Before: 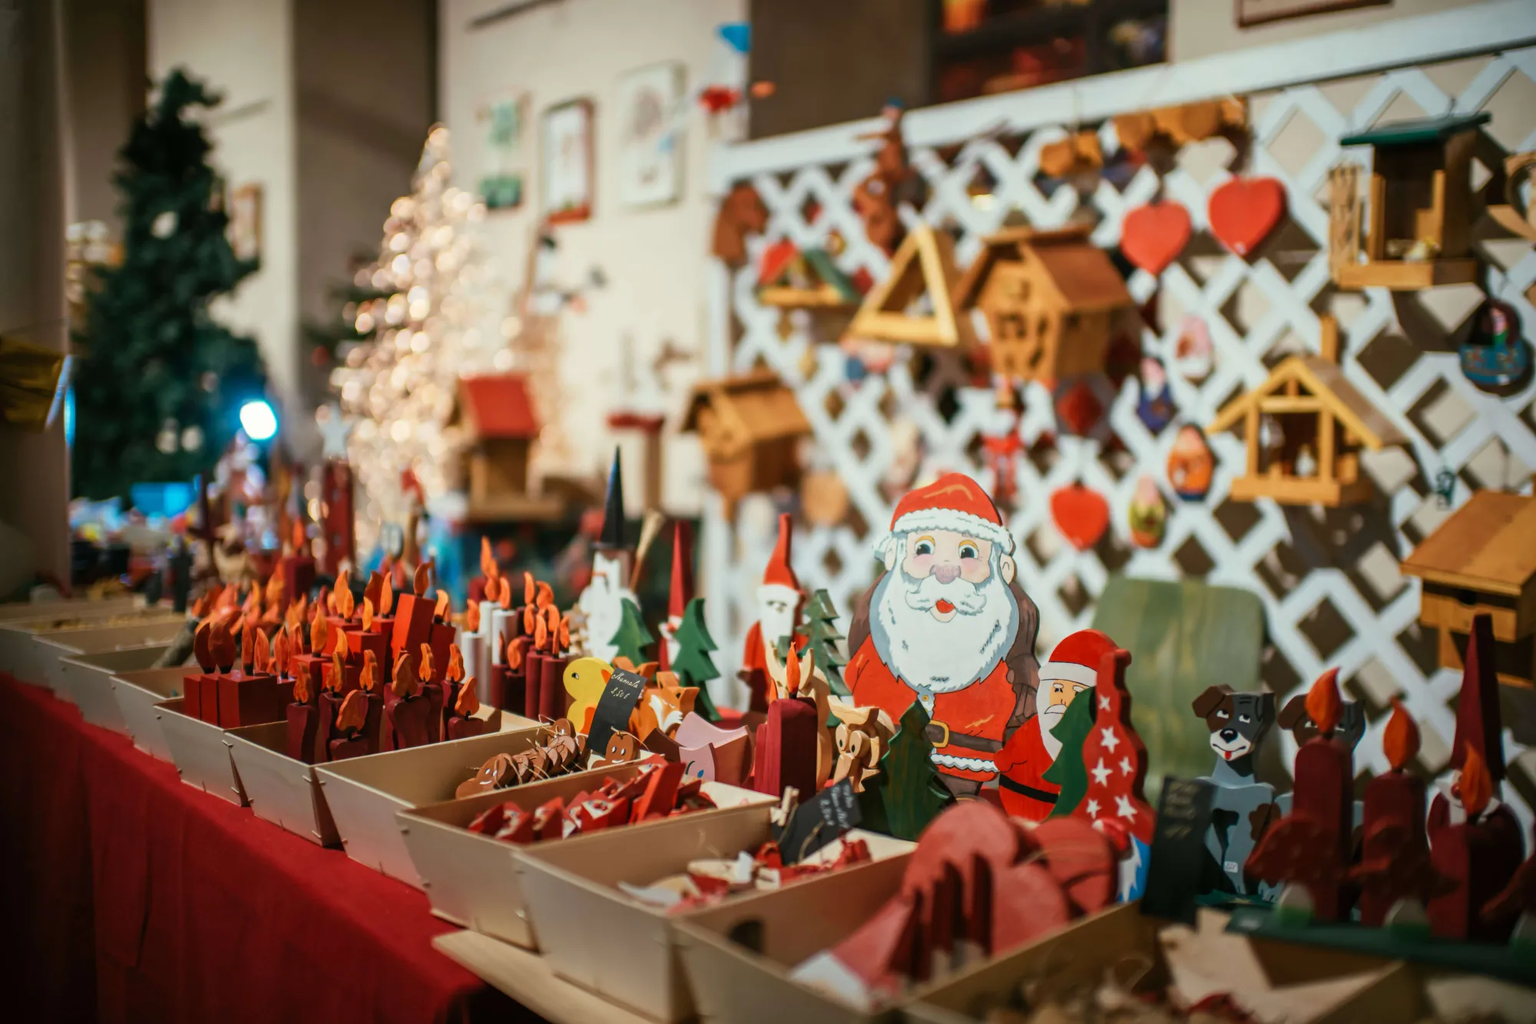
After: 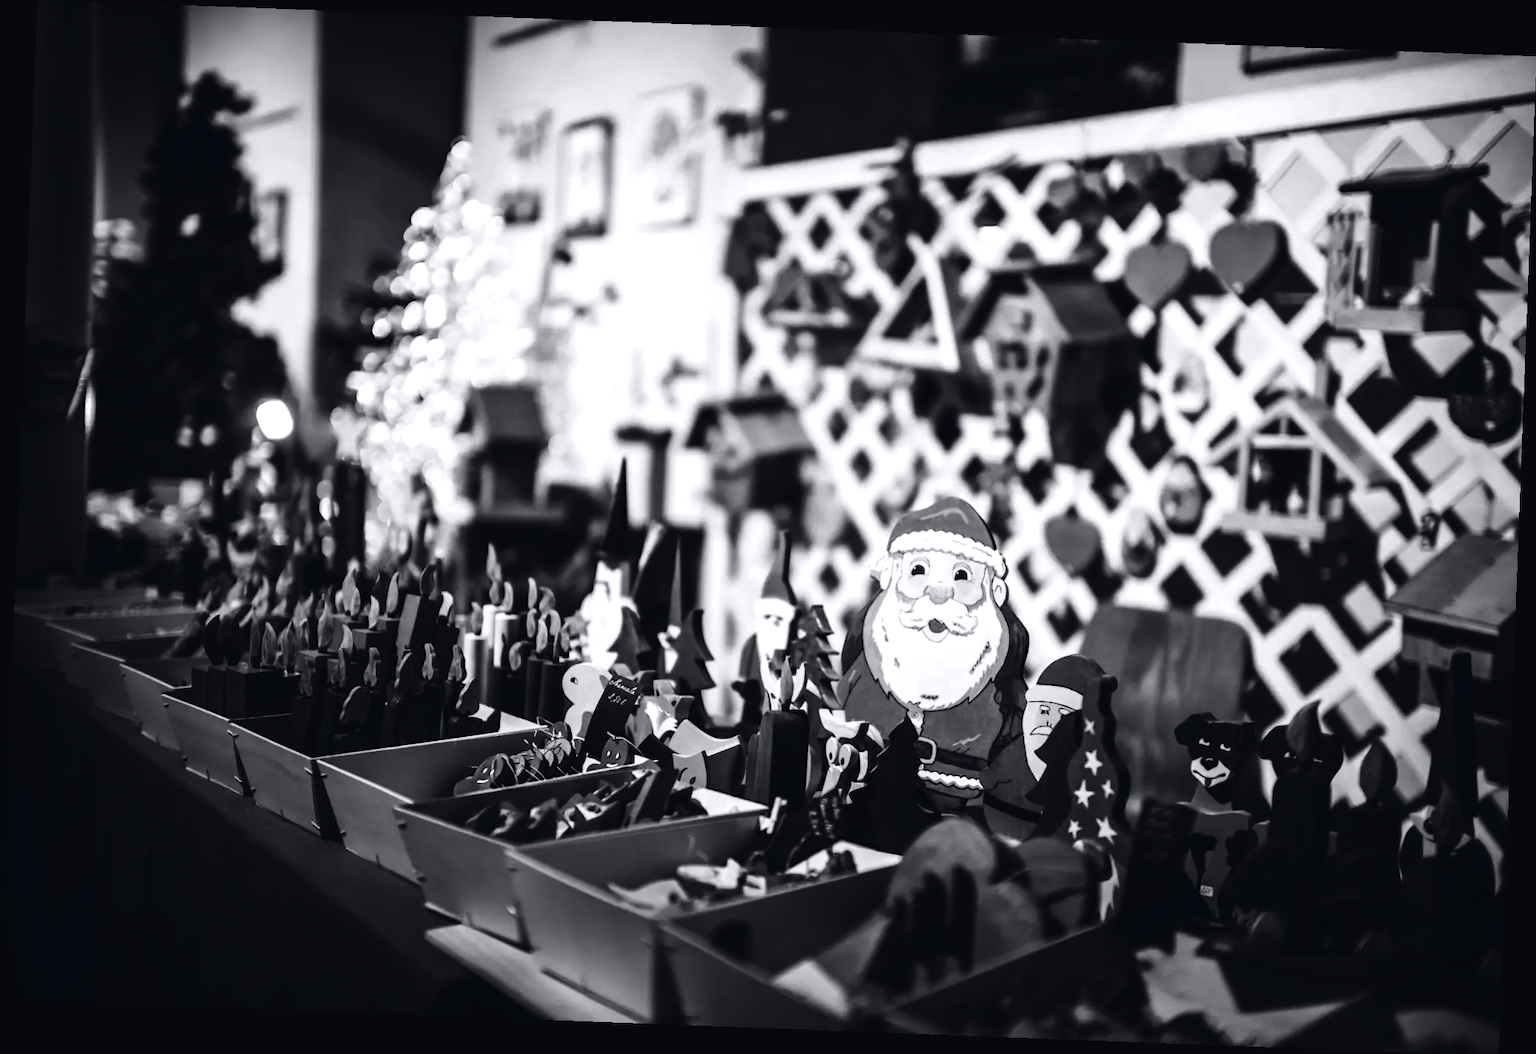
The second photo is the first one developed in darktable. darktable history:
contrast brightness saturation: contrast -0.03, brightness -0.59, saturation -1
exposure: black level correction 0, exposure 0.7 EV, compensate exposure bias true, compensate highlight preservation false
tone curve: curves: ch0 [(0, 0.023) (0.104, 0.058) (0.21, 0.162) (0.469, 0.524) (0.579, 0.65) (0.725, 0.8) (0.858, 0.903) (1, 0.974)]; ch1 [(0, 0) (0.414, 0.395) (0.447, 0.447) (0.502, 0.501) (0.521, 0.512) (0.566, 0.566) (0.618, 0.61) (0.654, 0.642) (1, 1)]; ch2 [(0, 0) (0.369, 0.388) (0.437, 0.453) (0.492, 0.485) (0.524, 0.508) (0.553, 0.566) (0.583, 0.608) (1, 1)], color space Lab, independent channels, preserve colors none
rotate and perspective: rotation 2.17°, automatic cropping off
